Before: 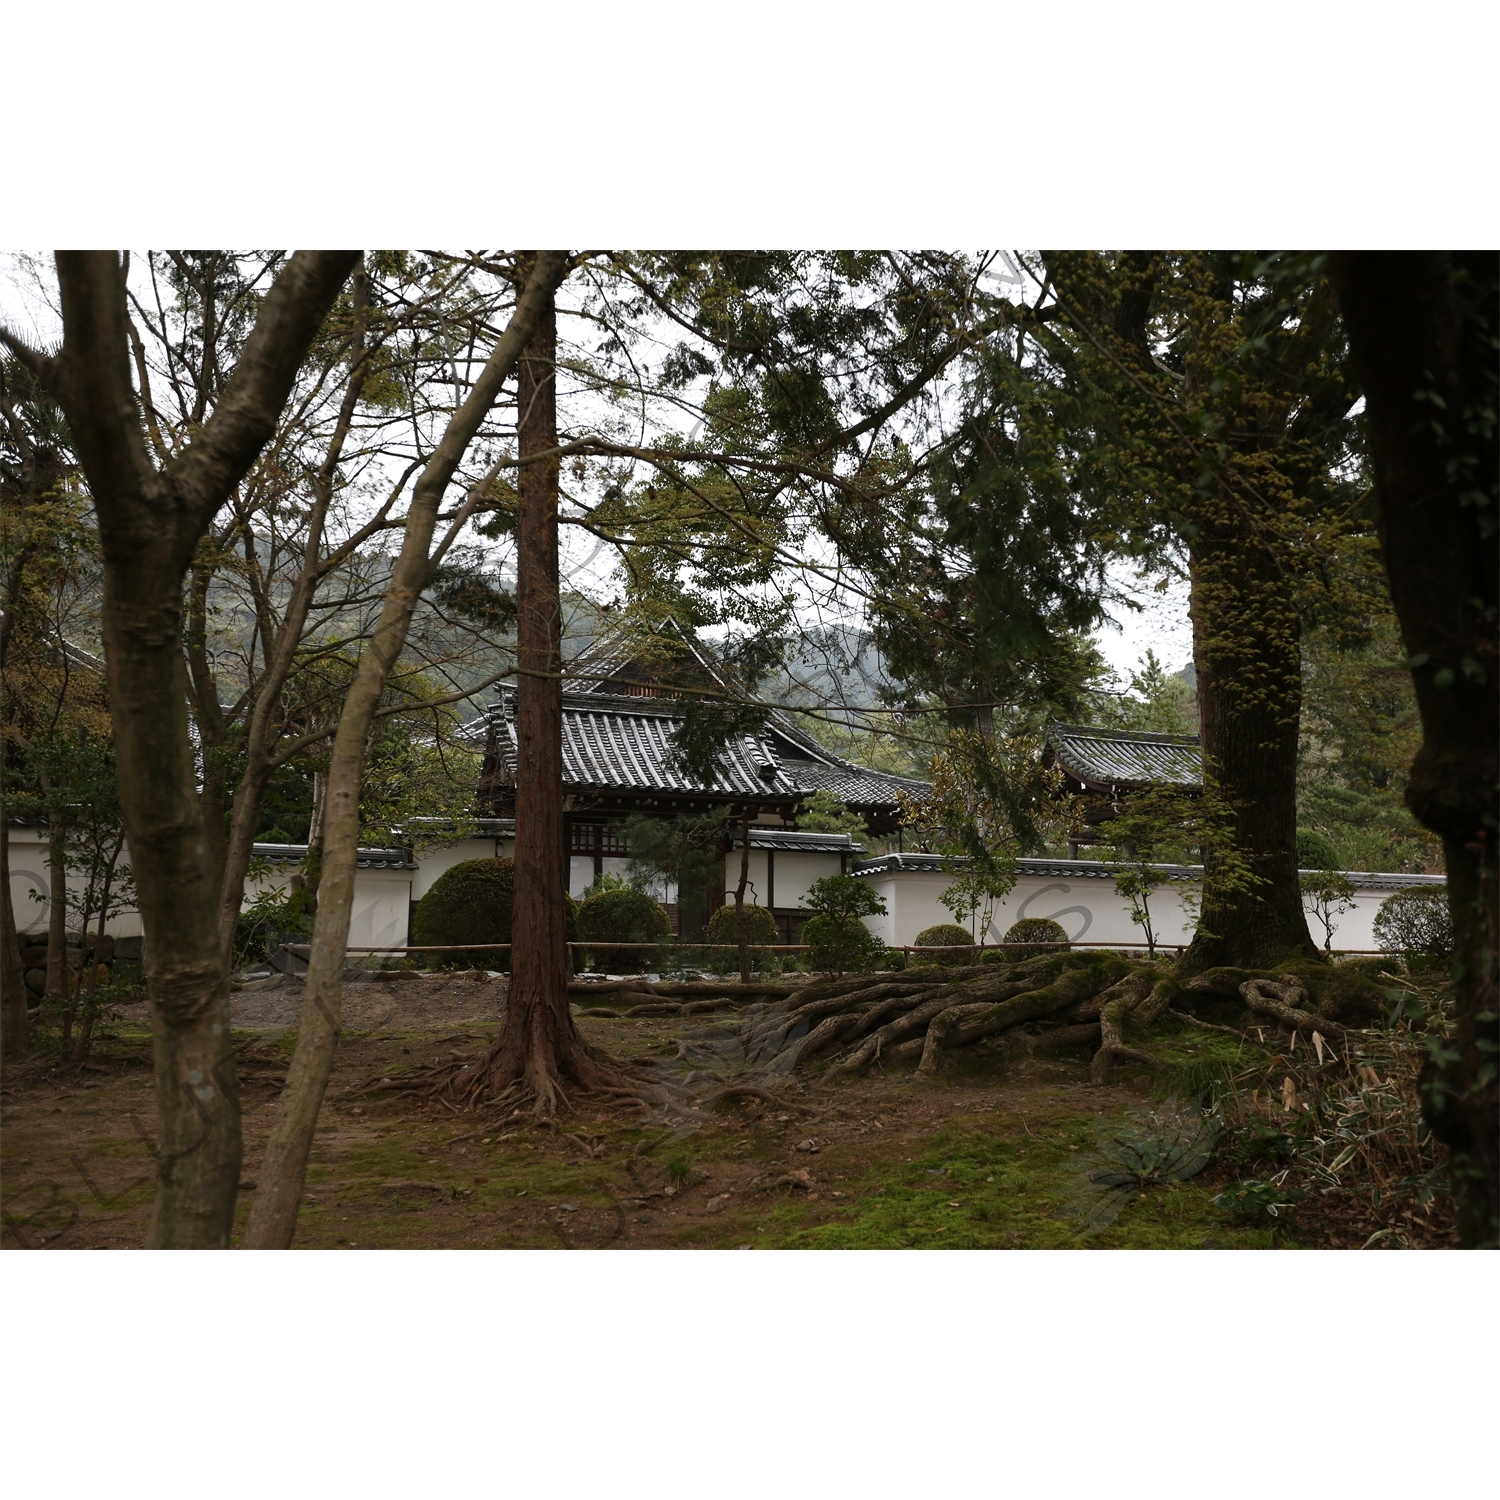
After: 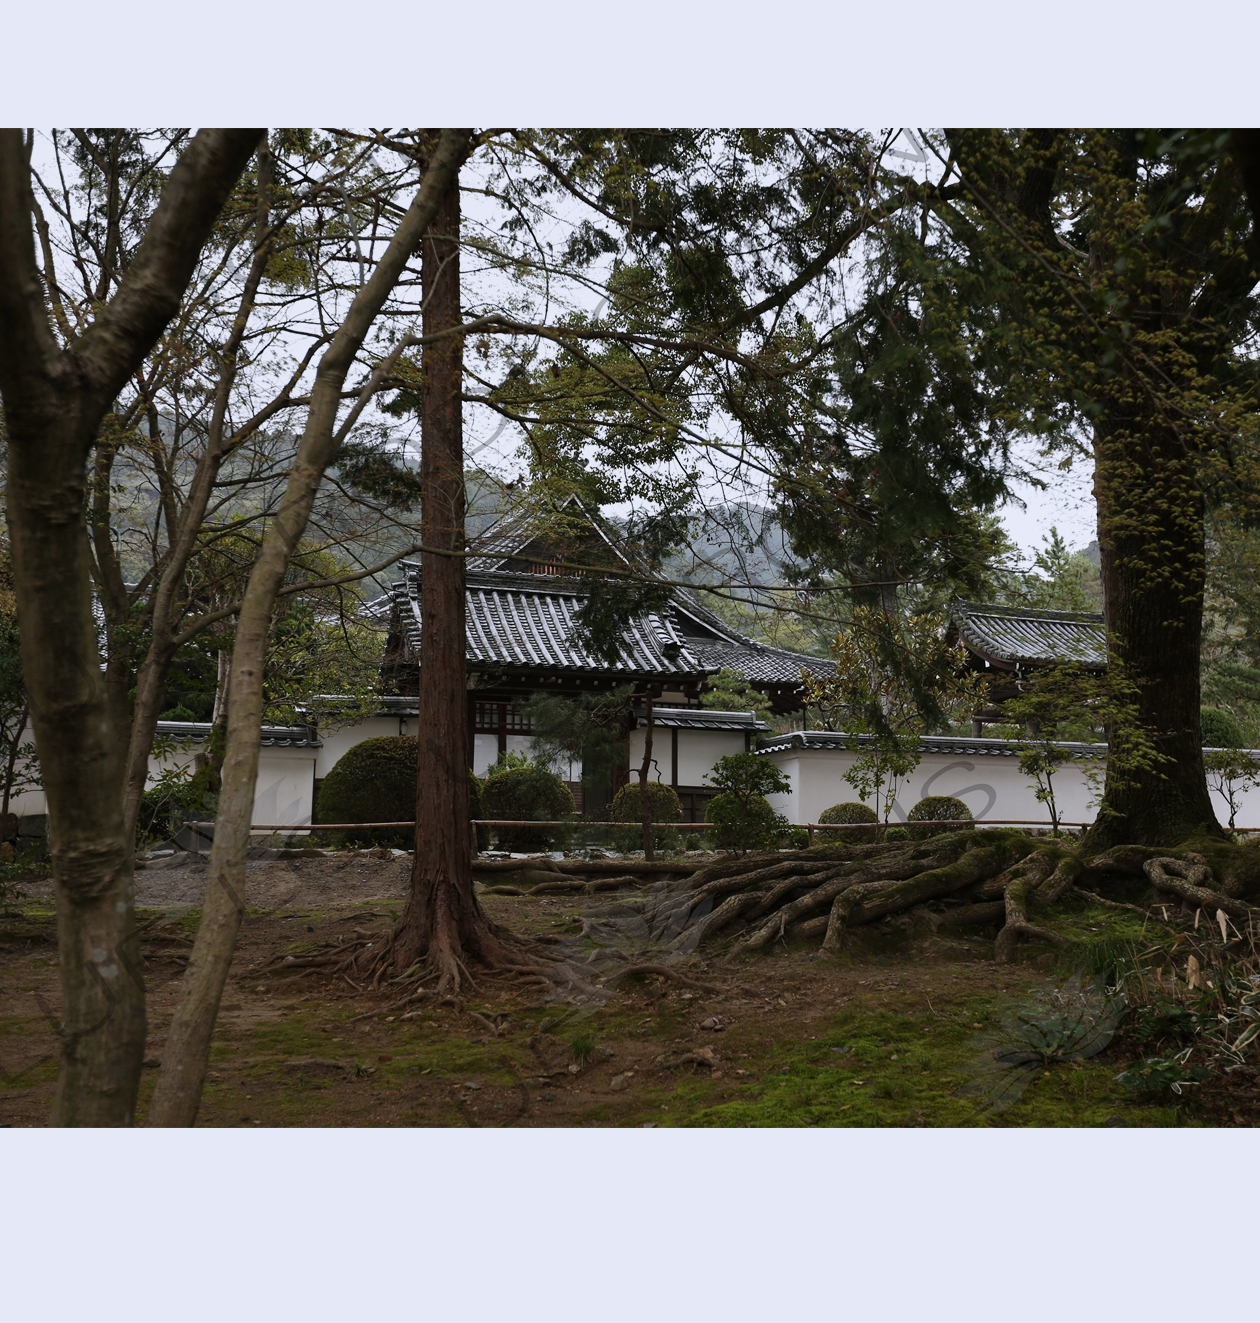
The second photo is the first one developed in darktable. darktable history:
exposure: exposure -0.293 EV, compensate highlight preservation false
crop: left 6.446%, top 8.188%, right 9.538%, bottom 3.548%
white balance: red 0.984, blue 1.059
shadows and highlights: shadows 30.86, highlights 0, soften with gaussian
